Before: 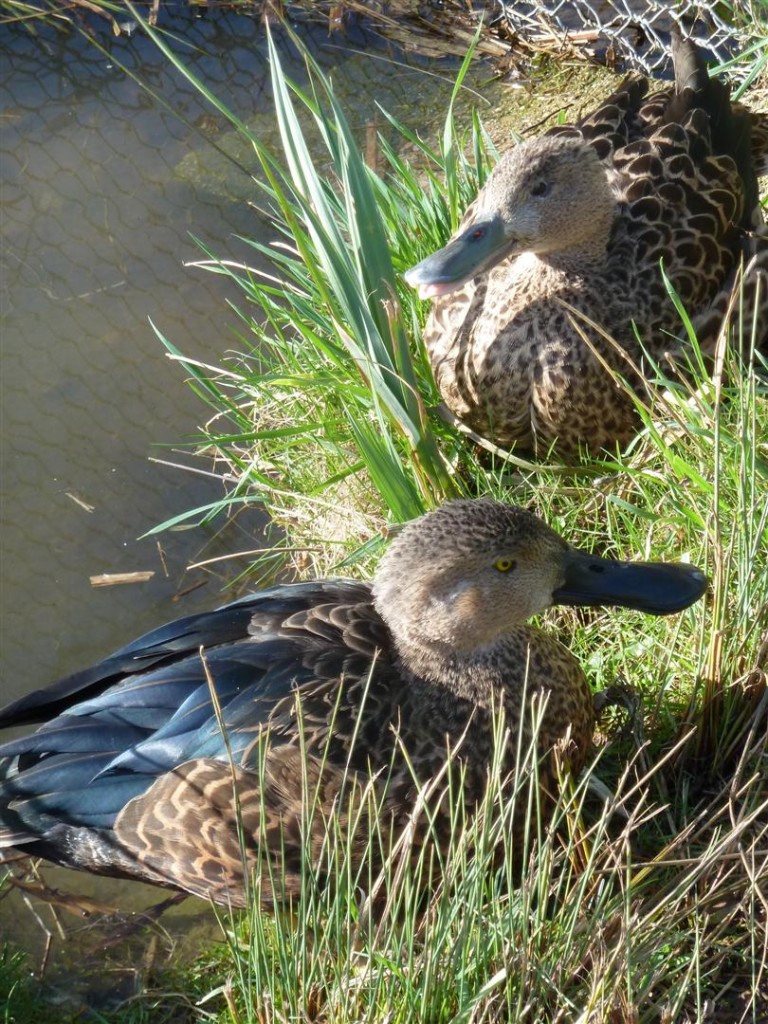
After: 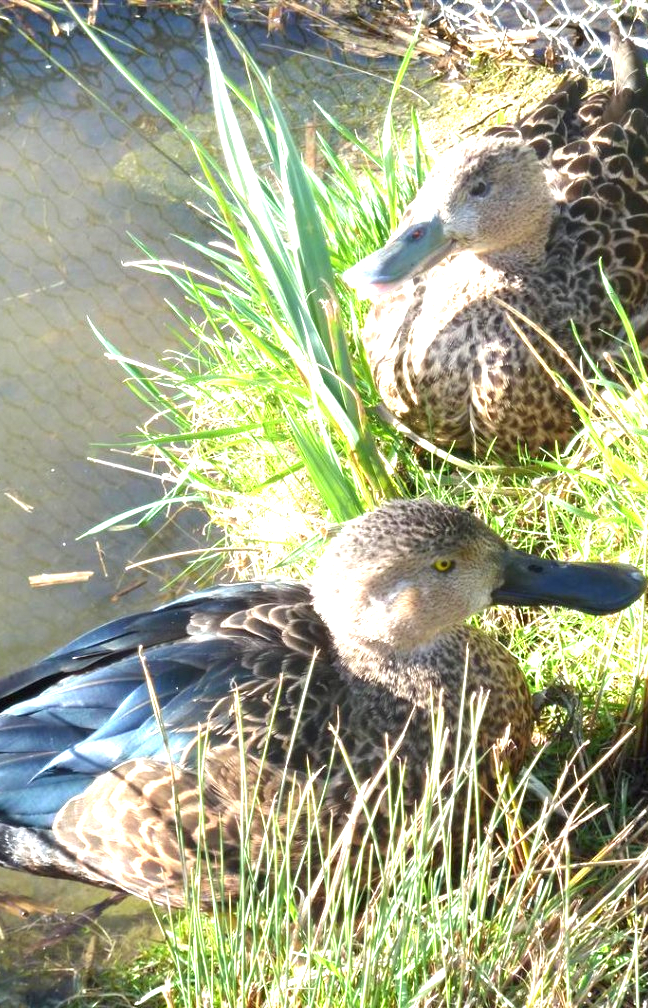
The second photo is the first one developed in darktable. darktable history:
crop: left 8.026%, right 7.374%
exposure: black level correction 0, exposure 1.45 EV, compensate exposure bias true, compensate highlight preservation false
